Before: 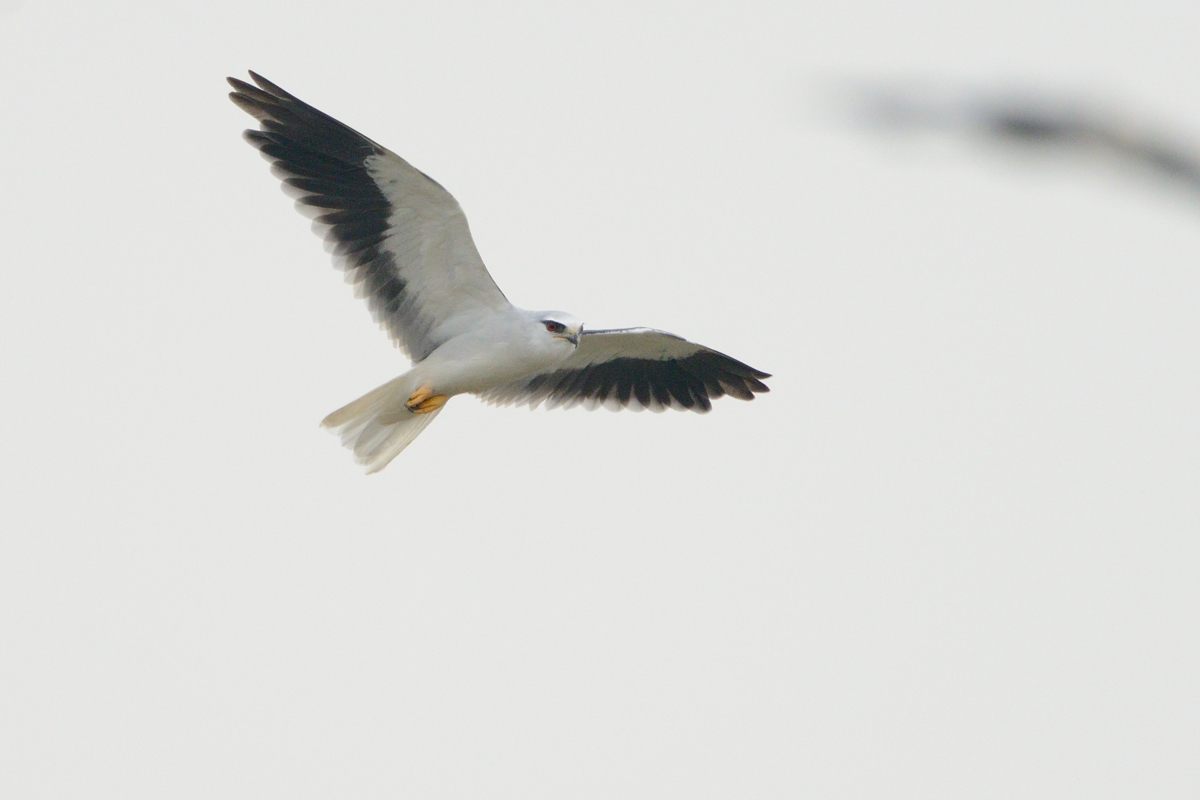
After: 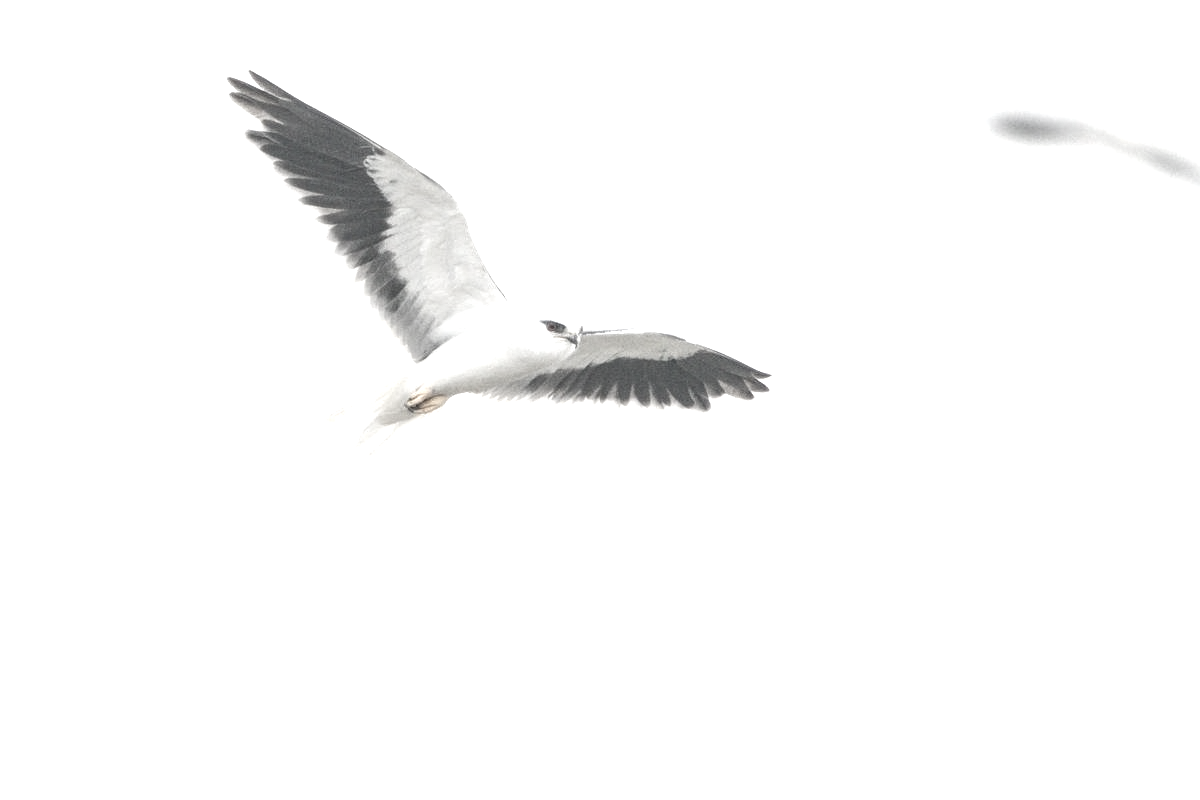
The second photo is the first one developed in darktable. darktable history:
color correction: highlights b* 0.012, saturation 0.18
exposure: black level correction 0, exposure 1.411 EV, compensate exposure bias true, compensate highlight preservation false
local contrast: on, module defaults
